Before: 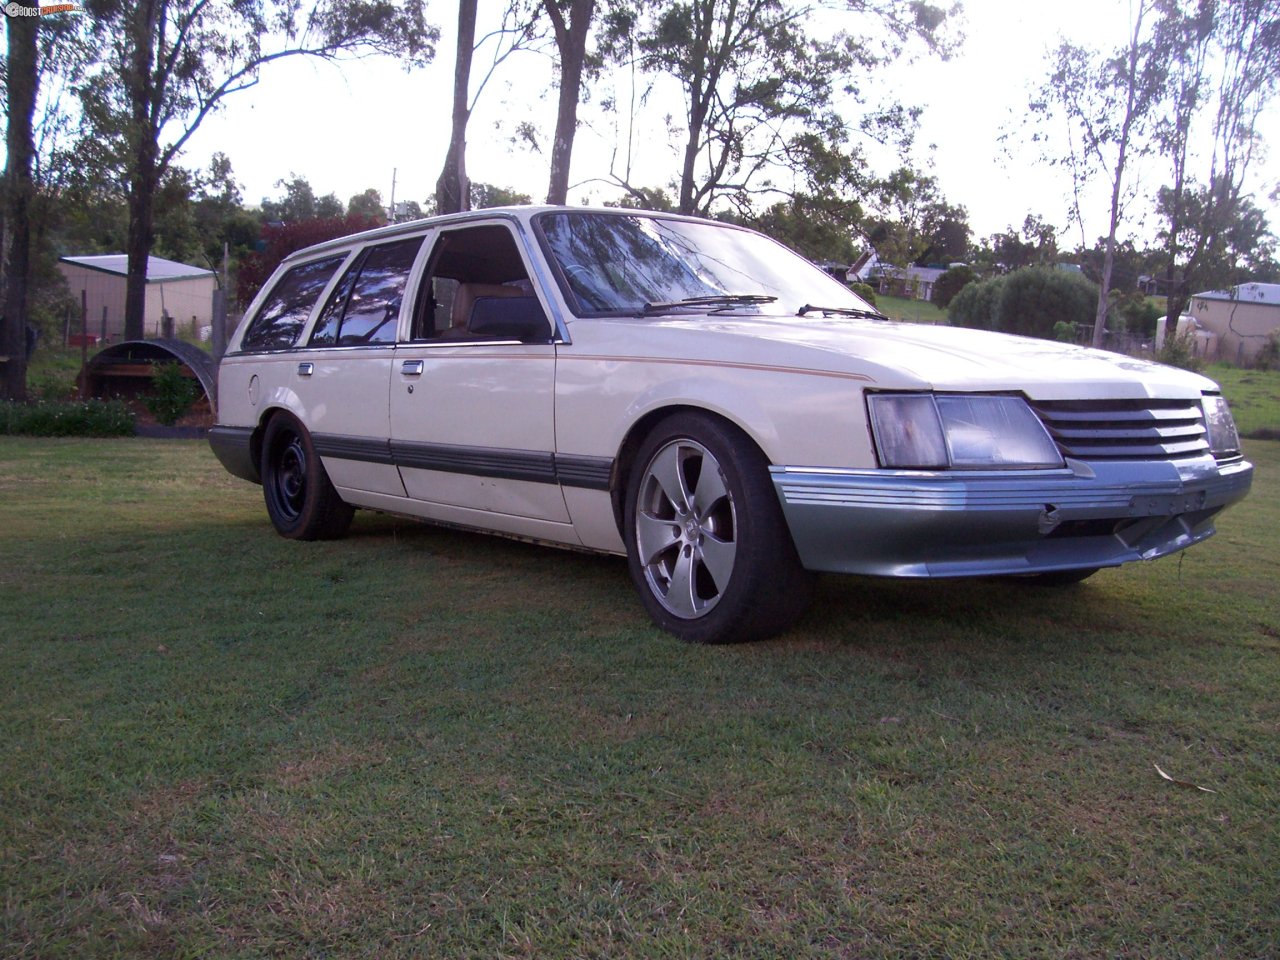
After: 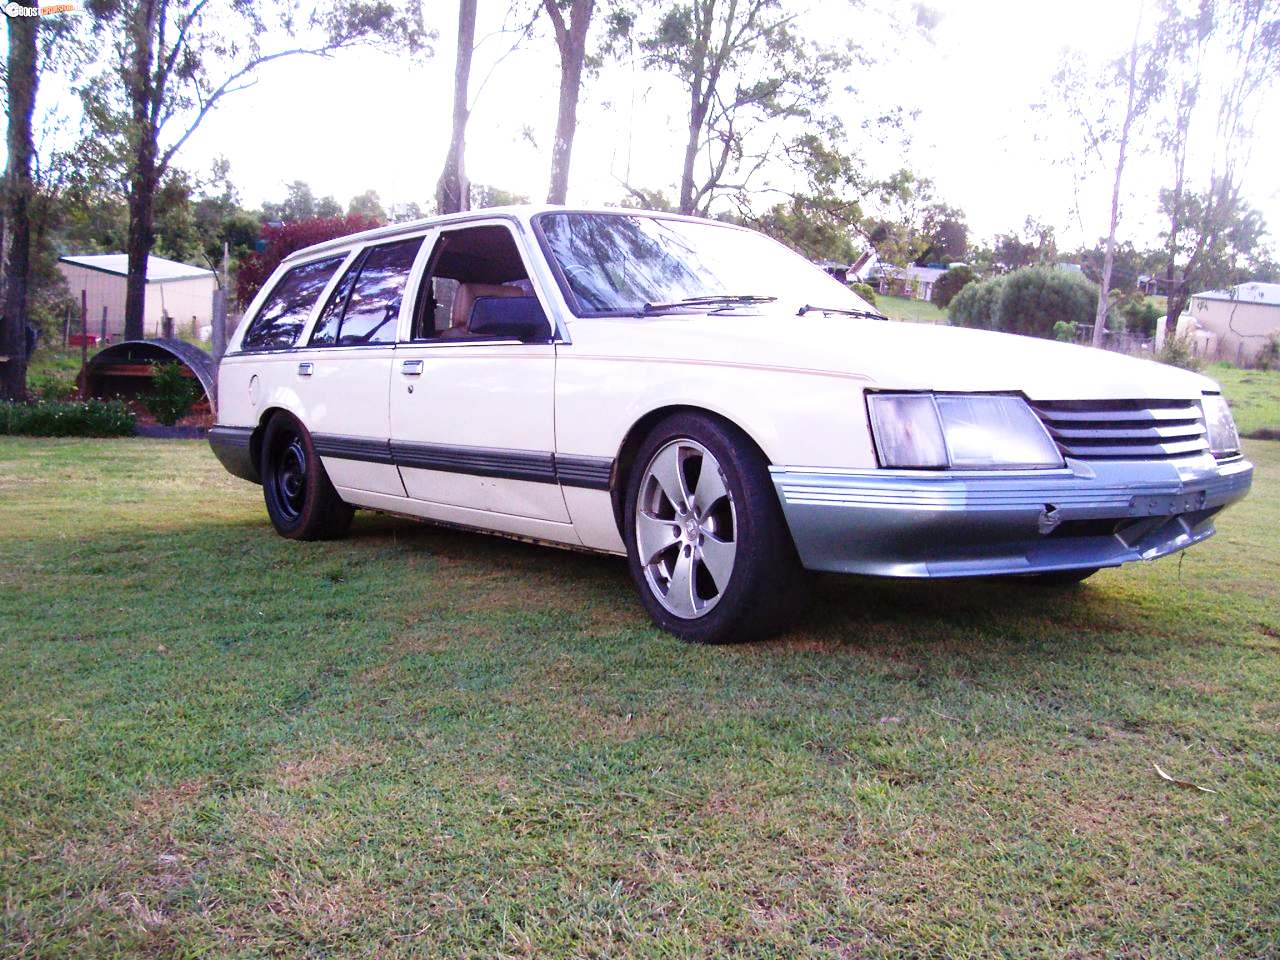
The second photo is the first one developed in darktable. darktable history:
base curve: curves: ch0 [(0, 0) (0.036, 0.025) (0.121, 0.166) (0.206, 0.329) (0.605, 0.79) (1, 1)], preserve colors none
exposure: black level correction 0, exposure 1 EV, compensate exposure bias true, compensate highlight preservation false
